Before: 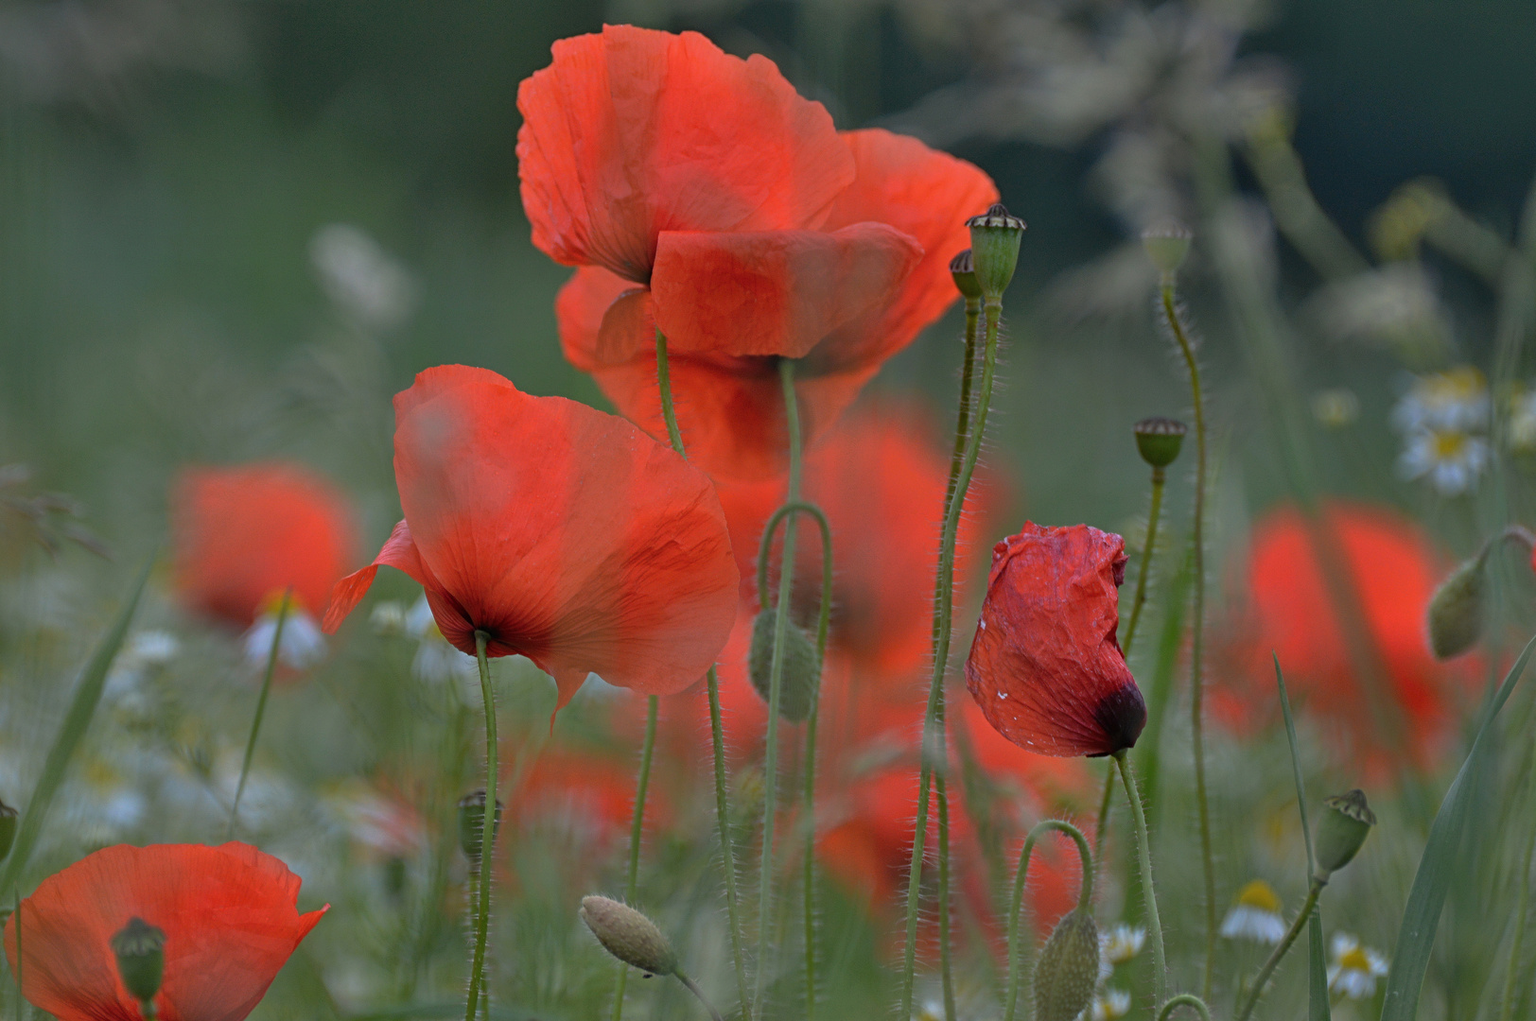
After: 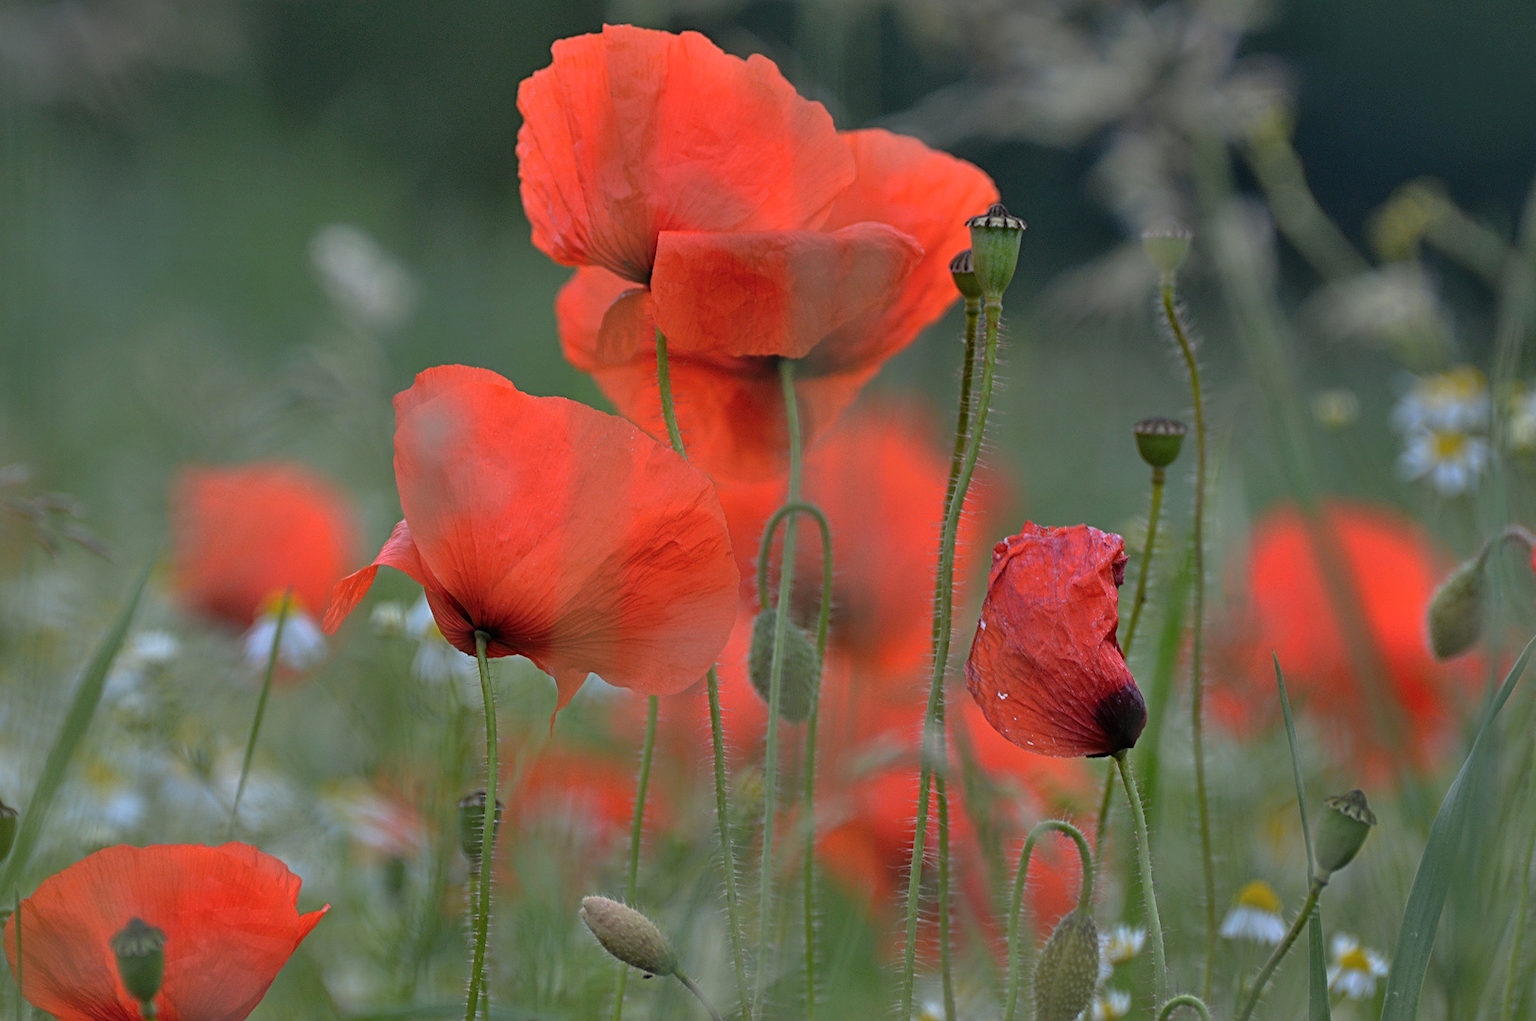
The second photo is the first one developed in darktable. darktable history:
sharpen: amount 0.211
tone equalizer: -8 EV -0.428 EV, -7 EV -0.415 EV, -6 EV -0.347 EV, -5 EV -0.223 EV, -3 EV 0.241 EV, -2 EV 0.337 EV, -1 EV 0.378 EV, +0 EV 0.436 EV
